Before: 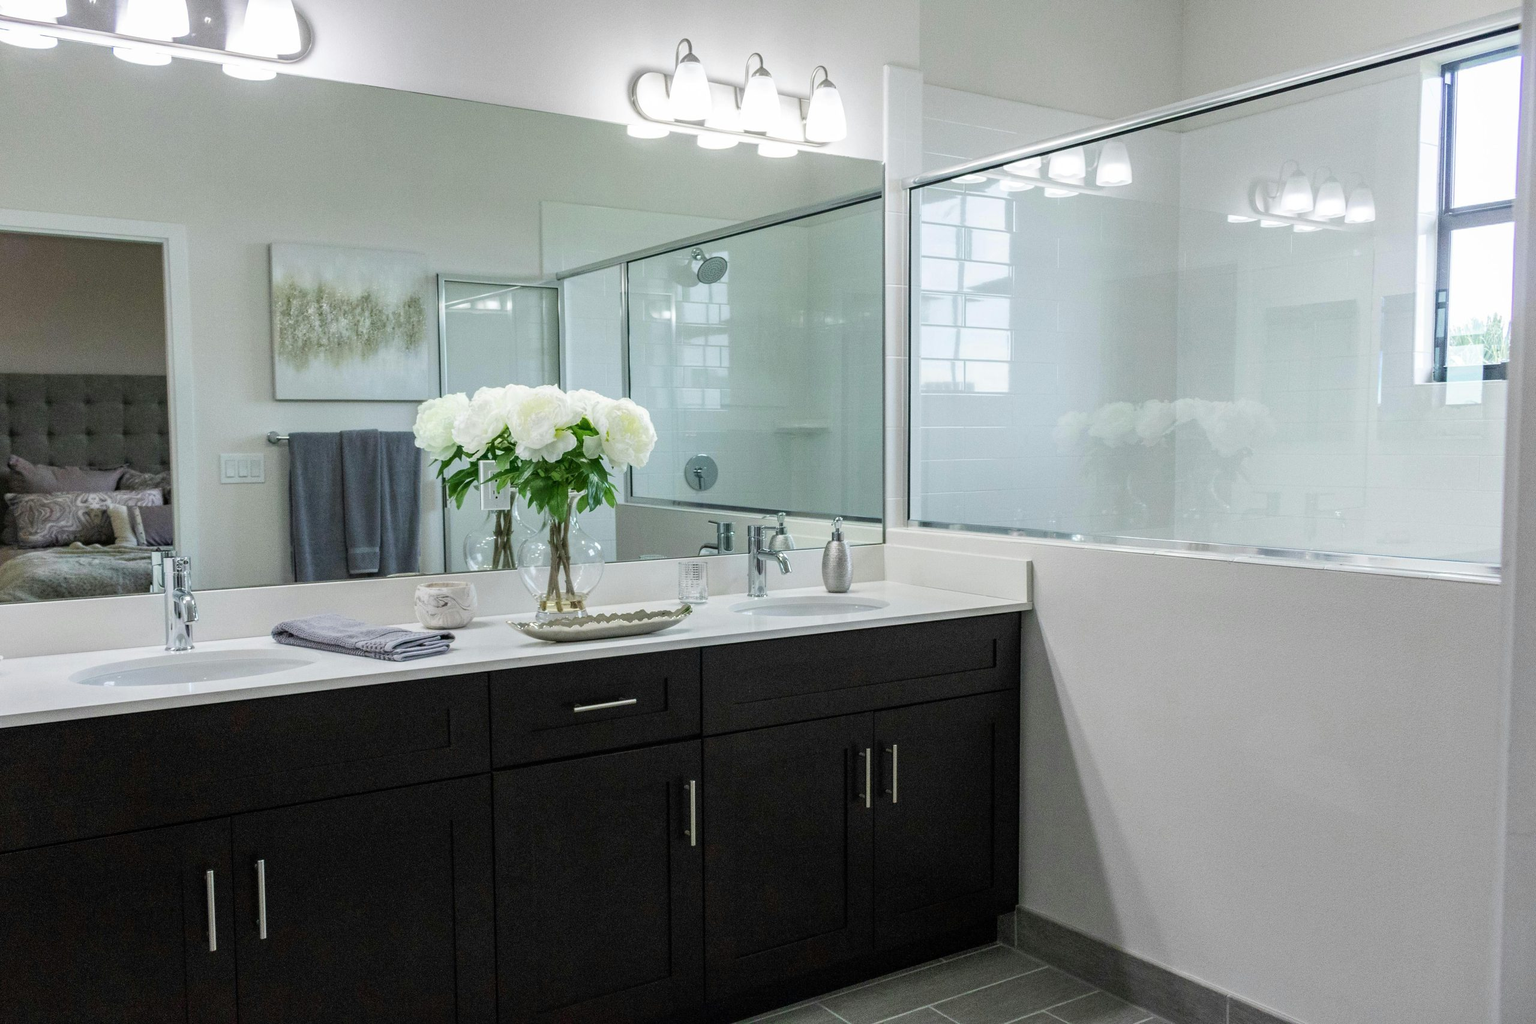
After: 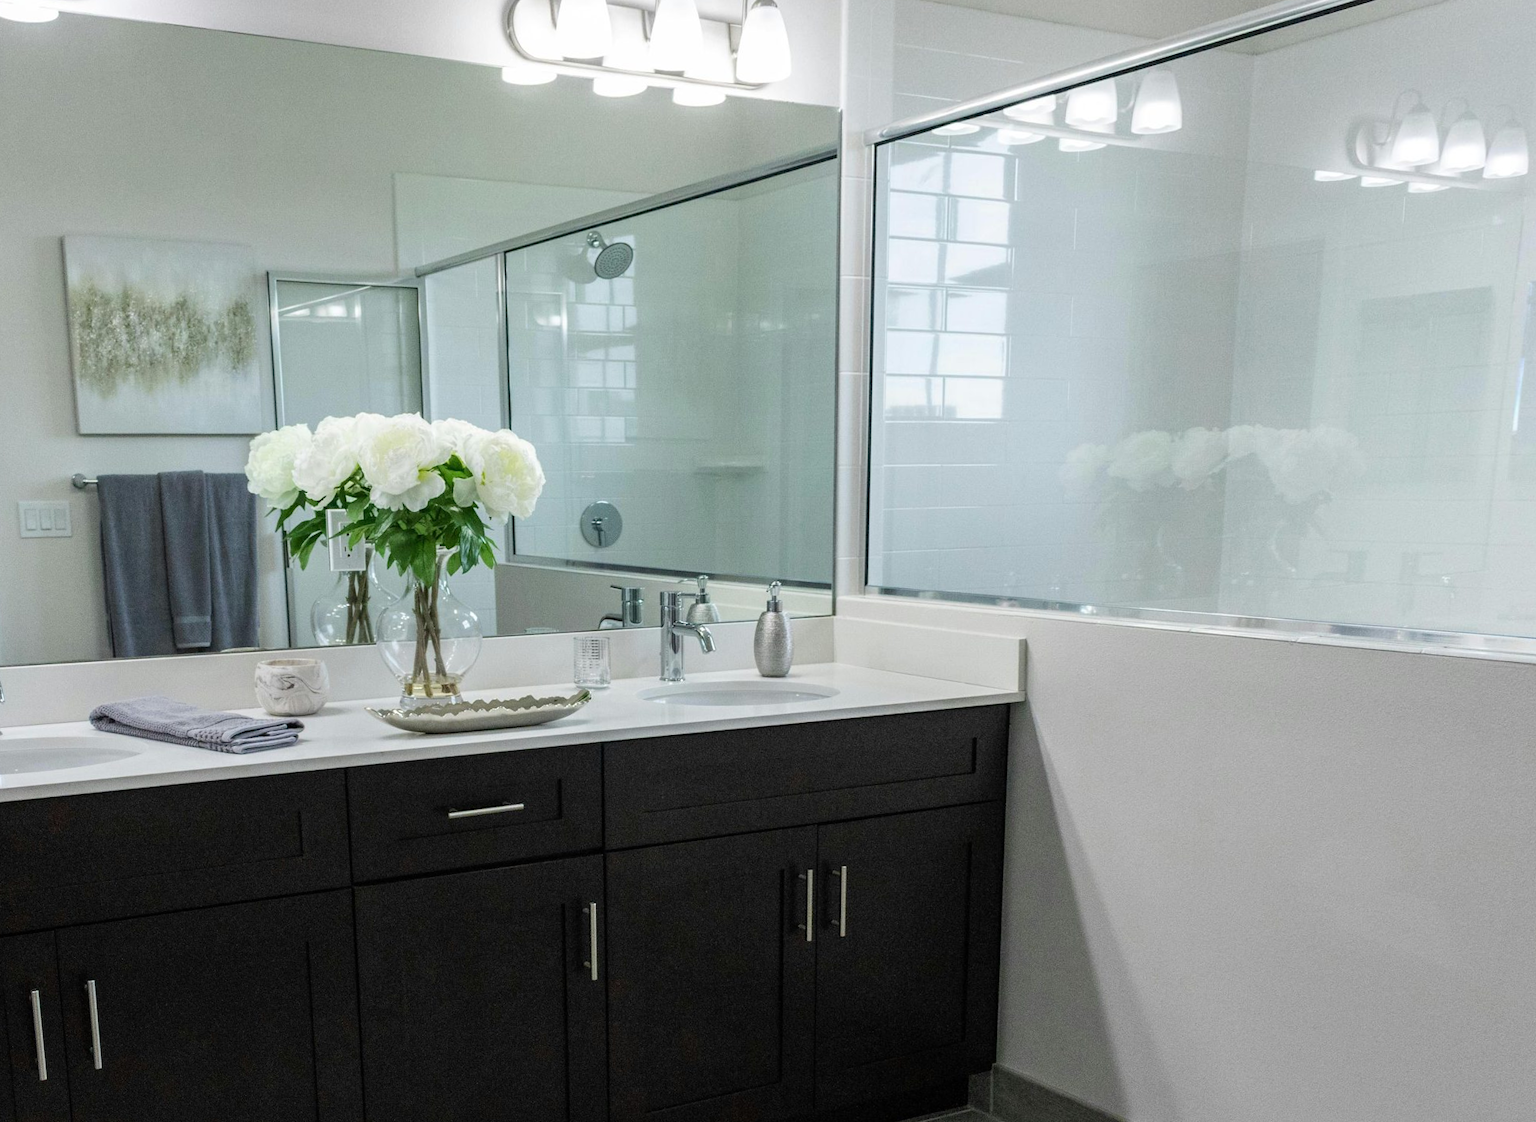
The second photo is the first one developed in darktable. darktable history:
crop: left 9.807%, top 6.259%, right 7.334%, bottom 2.177%
rotate and perspective: rotation 0.062°, lens shift (vertical) 0.115, lens shift (horizontal) -0.133, crop left 0.047, crop right 0.94, crop top 0.061, crop bottom 0.94
